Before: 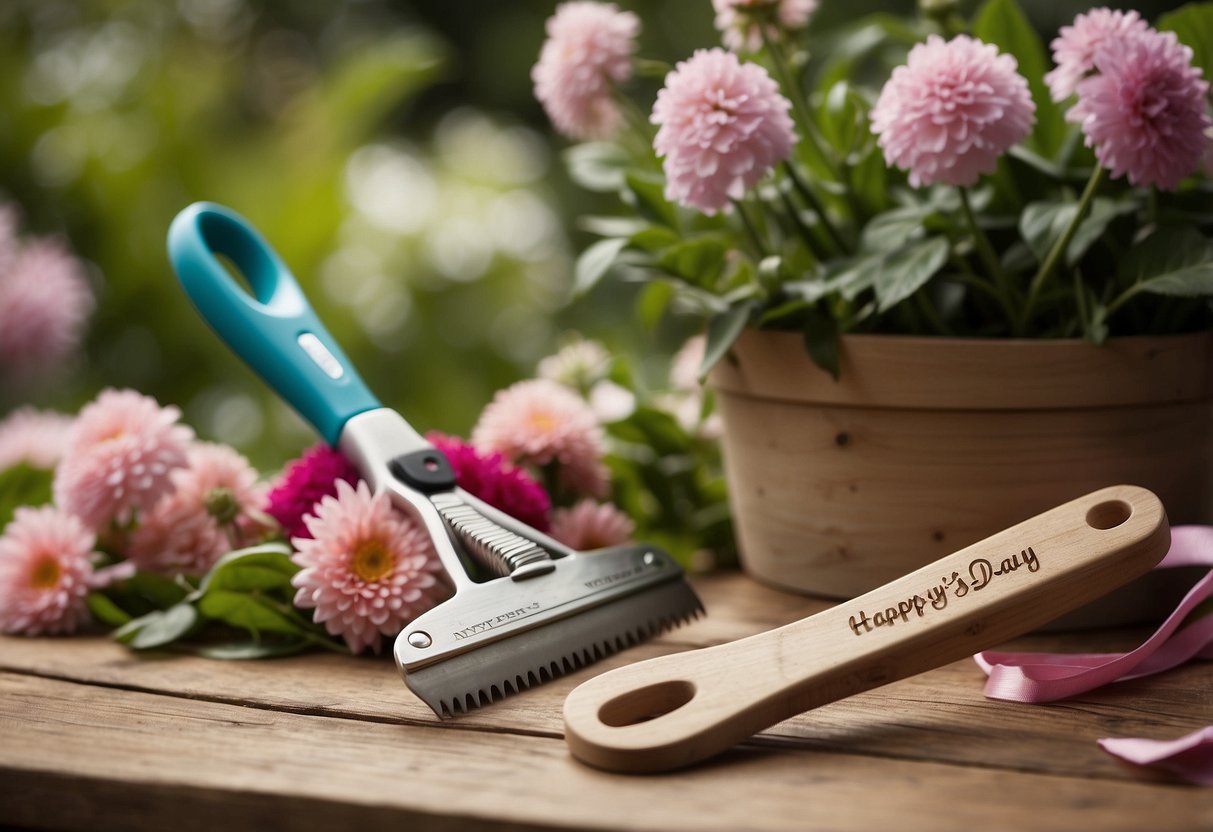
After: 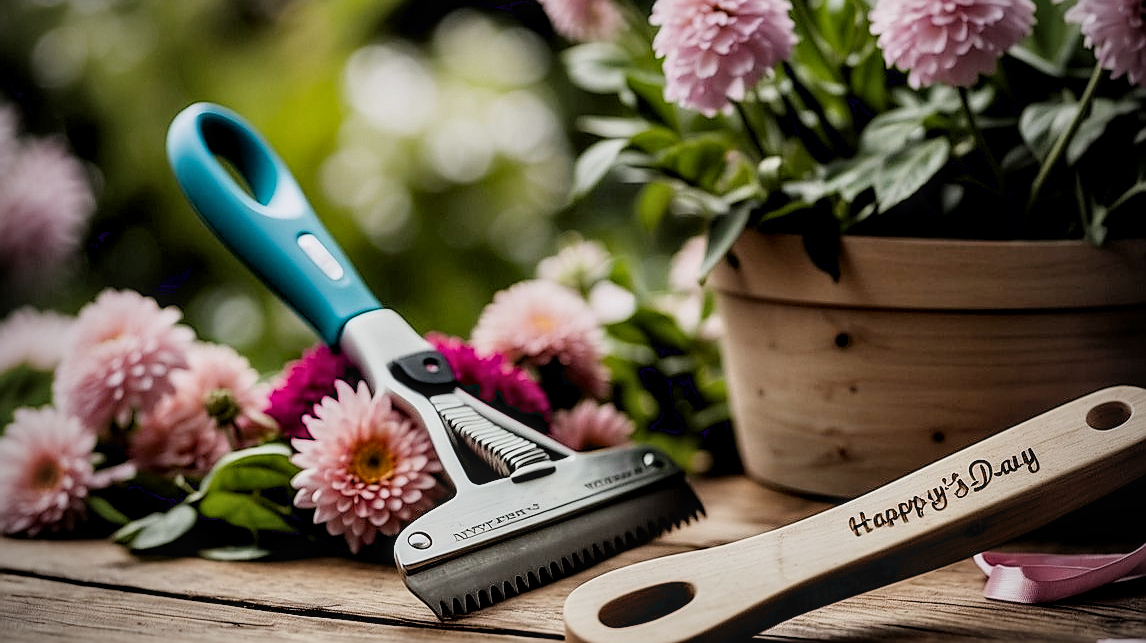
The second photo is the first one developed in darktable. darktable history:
filmic rgb: black relative exposure -7.65 EV, white relative exposure 4.56 EV, threshold 3.04 EV, hardness 3.61, enable highlight reconstruction true
sharpen: radius 1.381, amount 1.252, threshold 0.661
vignetting: fall-off start 71.93%, unbound false
local contrast: on, module defaults
crop and rotate: angle 0.027°, top 11.89%, right 5.411%, bottom 10.669%
contrast equalizer: octaves 7, y [[0.6 ×6], [0.55 ×6], [0 ×6], [0 ×6], [0 ×6]]
